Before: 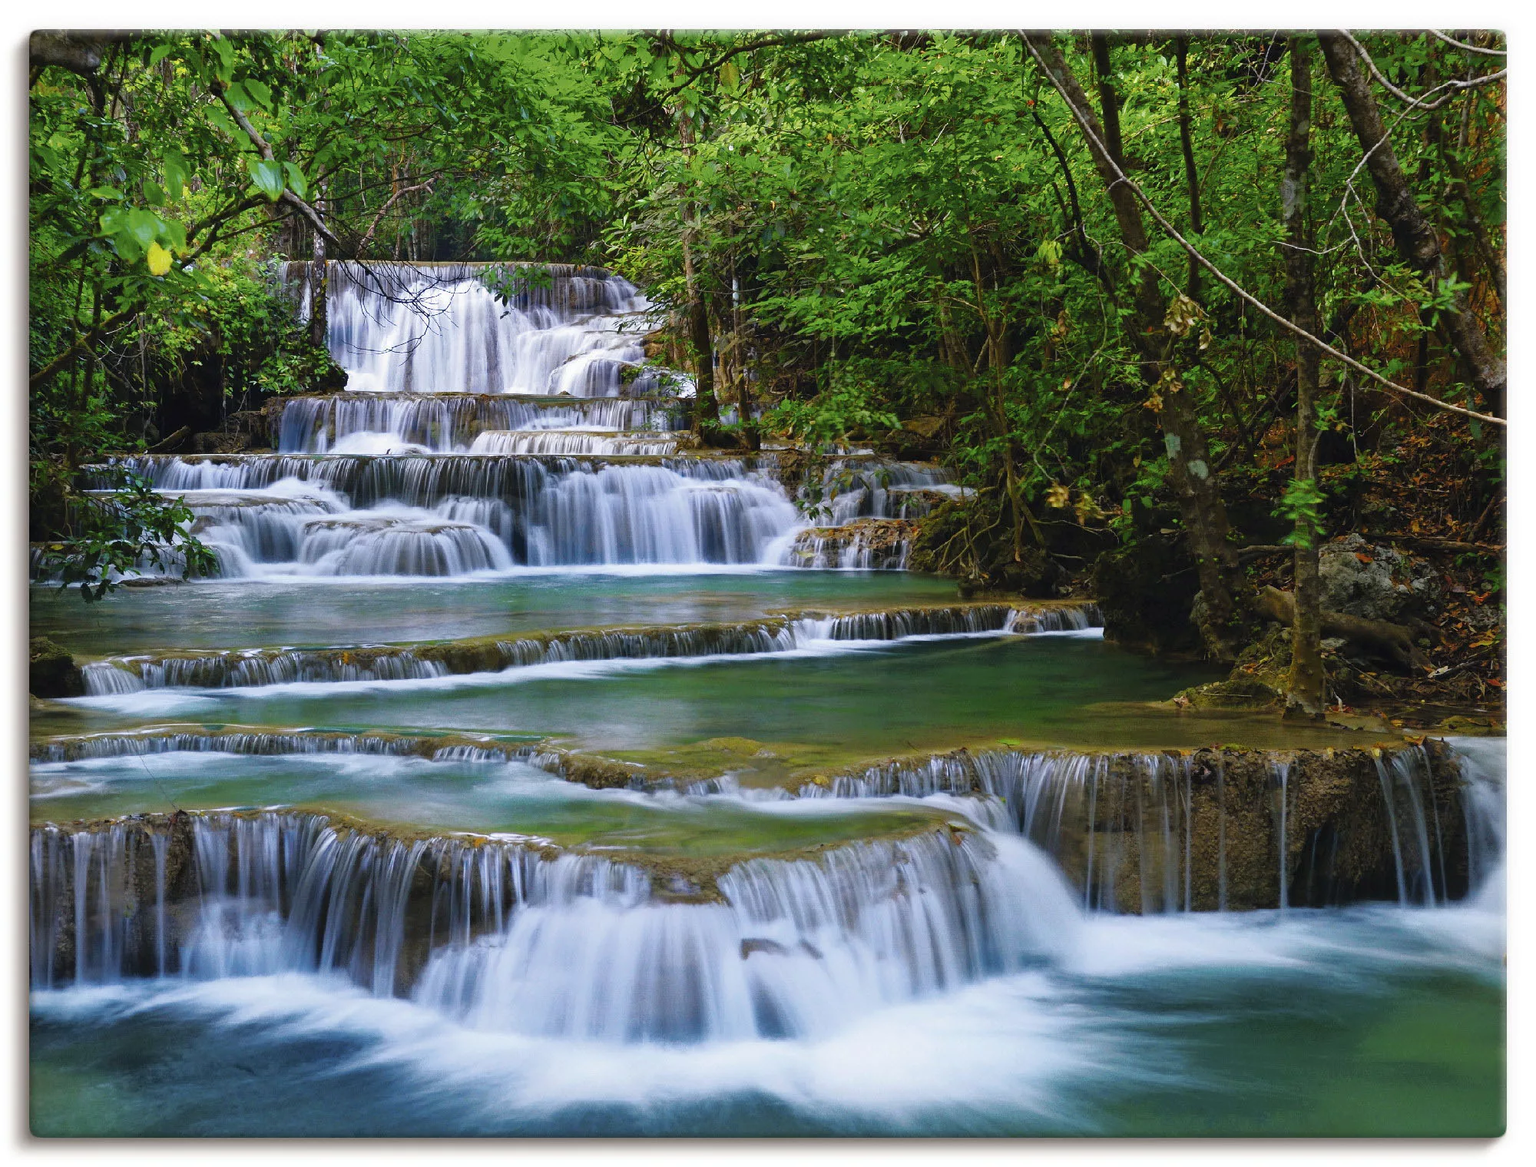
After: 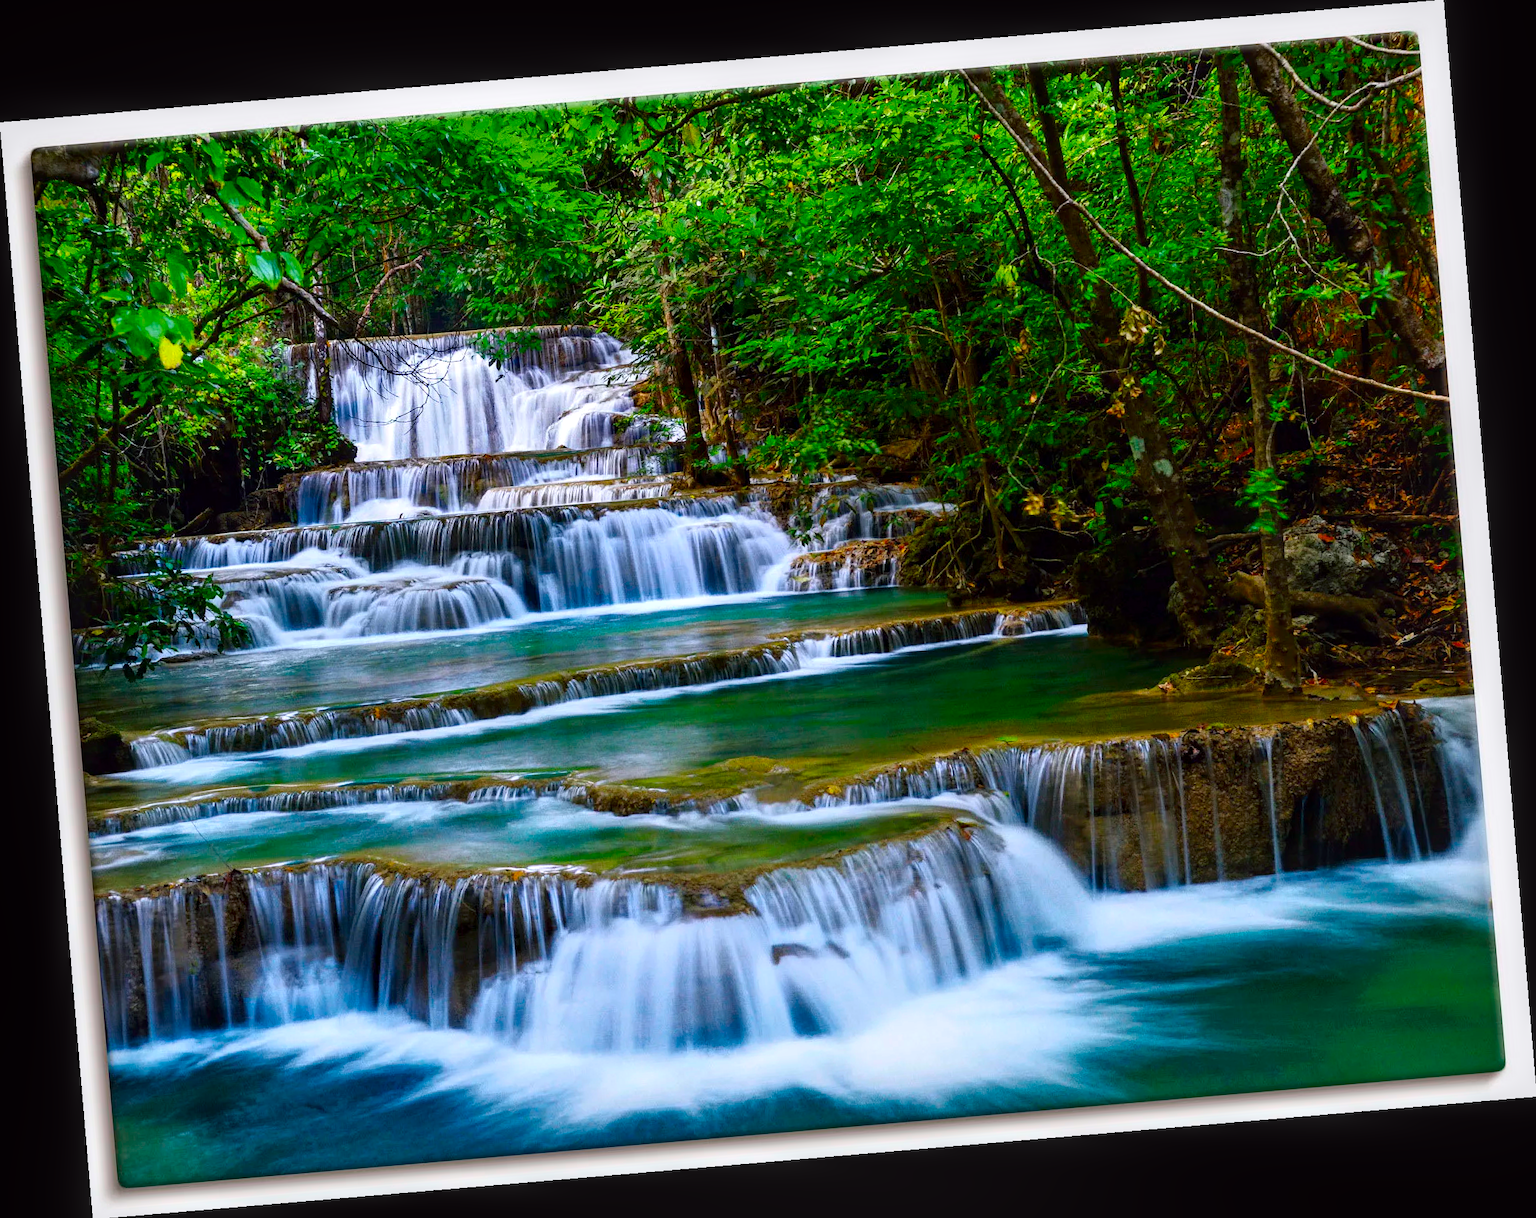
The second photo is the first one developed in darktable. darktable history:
rotate and perspective: rotation -4.86°, automatic cropping off
local contrast: on, module defaults
color balance: lift [1, 1, 0.999, 1.001], gamma [1, 1.003, 1.005, 0.995], gain [1, 0.992, 0.988, 1.012], contrast 5%, output saturation 110%
contrast brightness saturation: contrast 0.13, brightness -0.05, saturation 0.16
